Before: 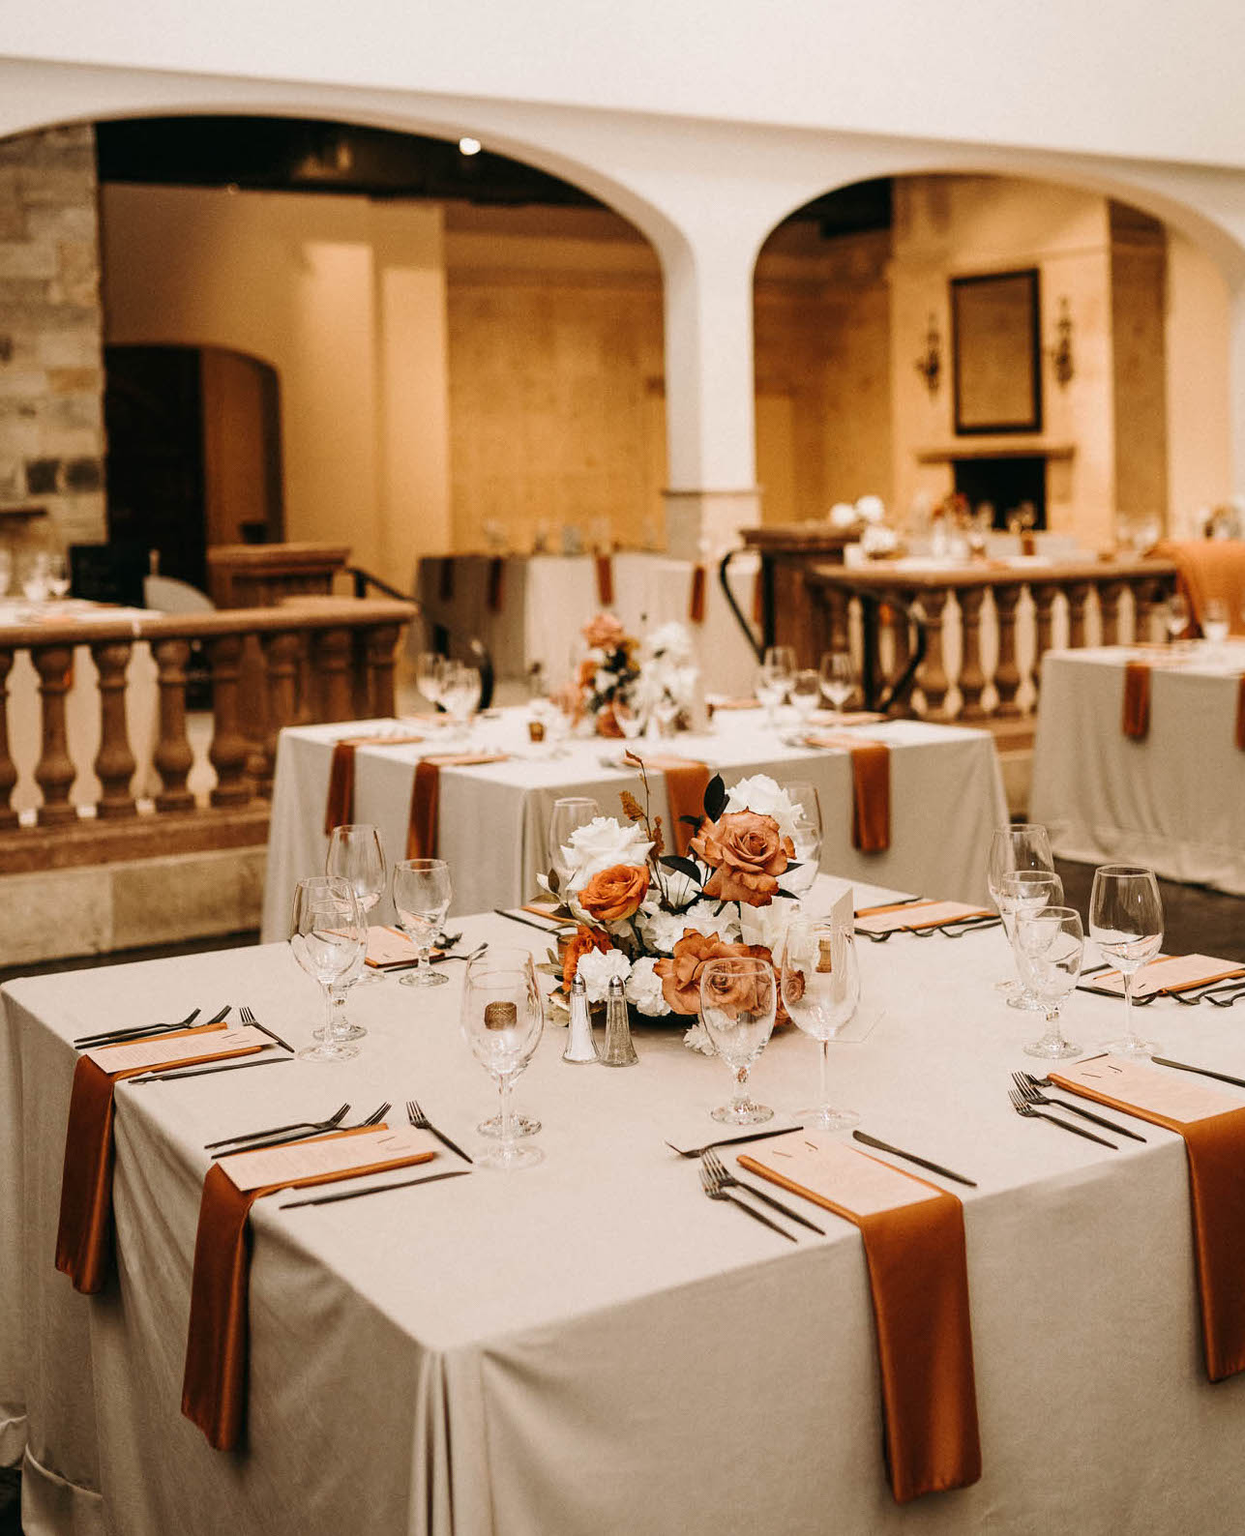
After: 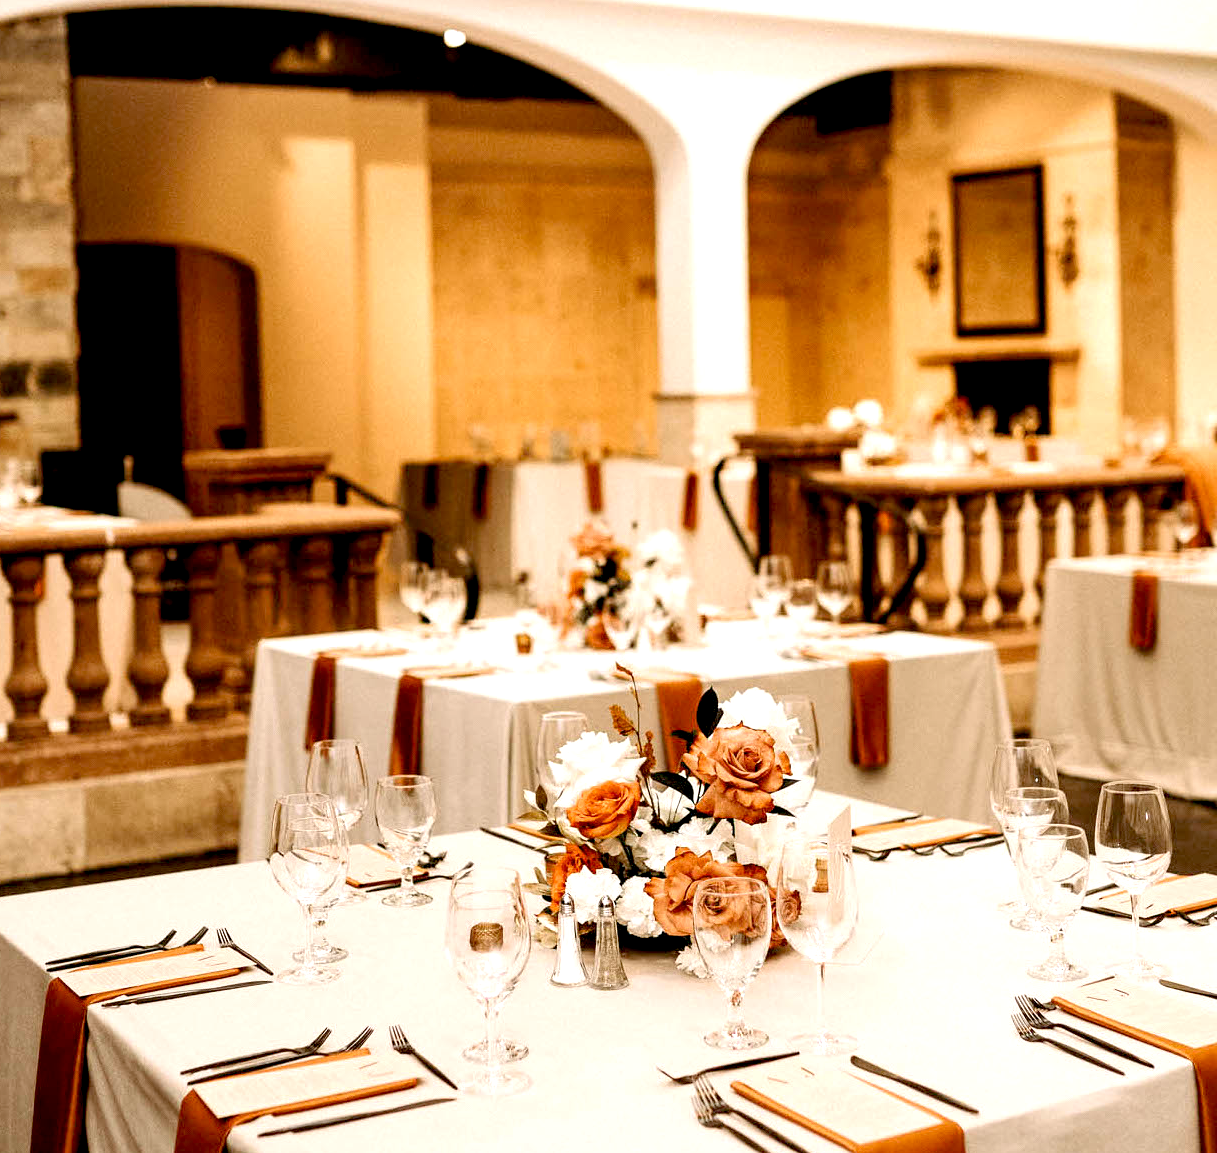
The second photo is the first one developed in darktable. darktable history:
color correction: highlights a* 0.064, highlights b* -0.44
crop: left 2.445%, top 7.146%, right 2.973%, bottom 20.217%
exposure: black level correction 0.012, exposure 0.691 EV, compensate exposure bias true, compensate highlight preservation false
